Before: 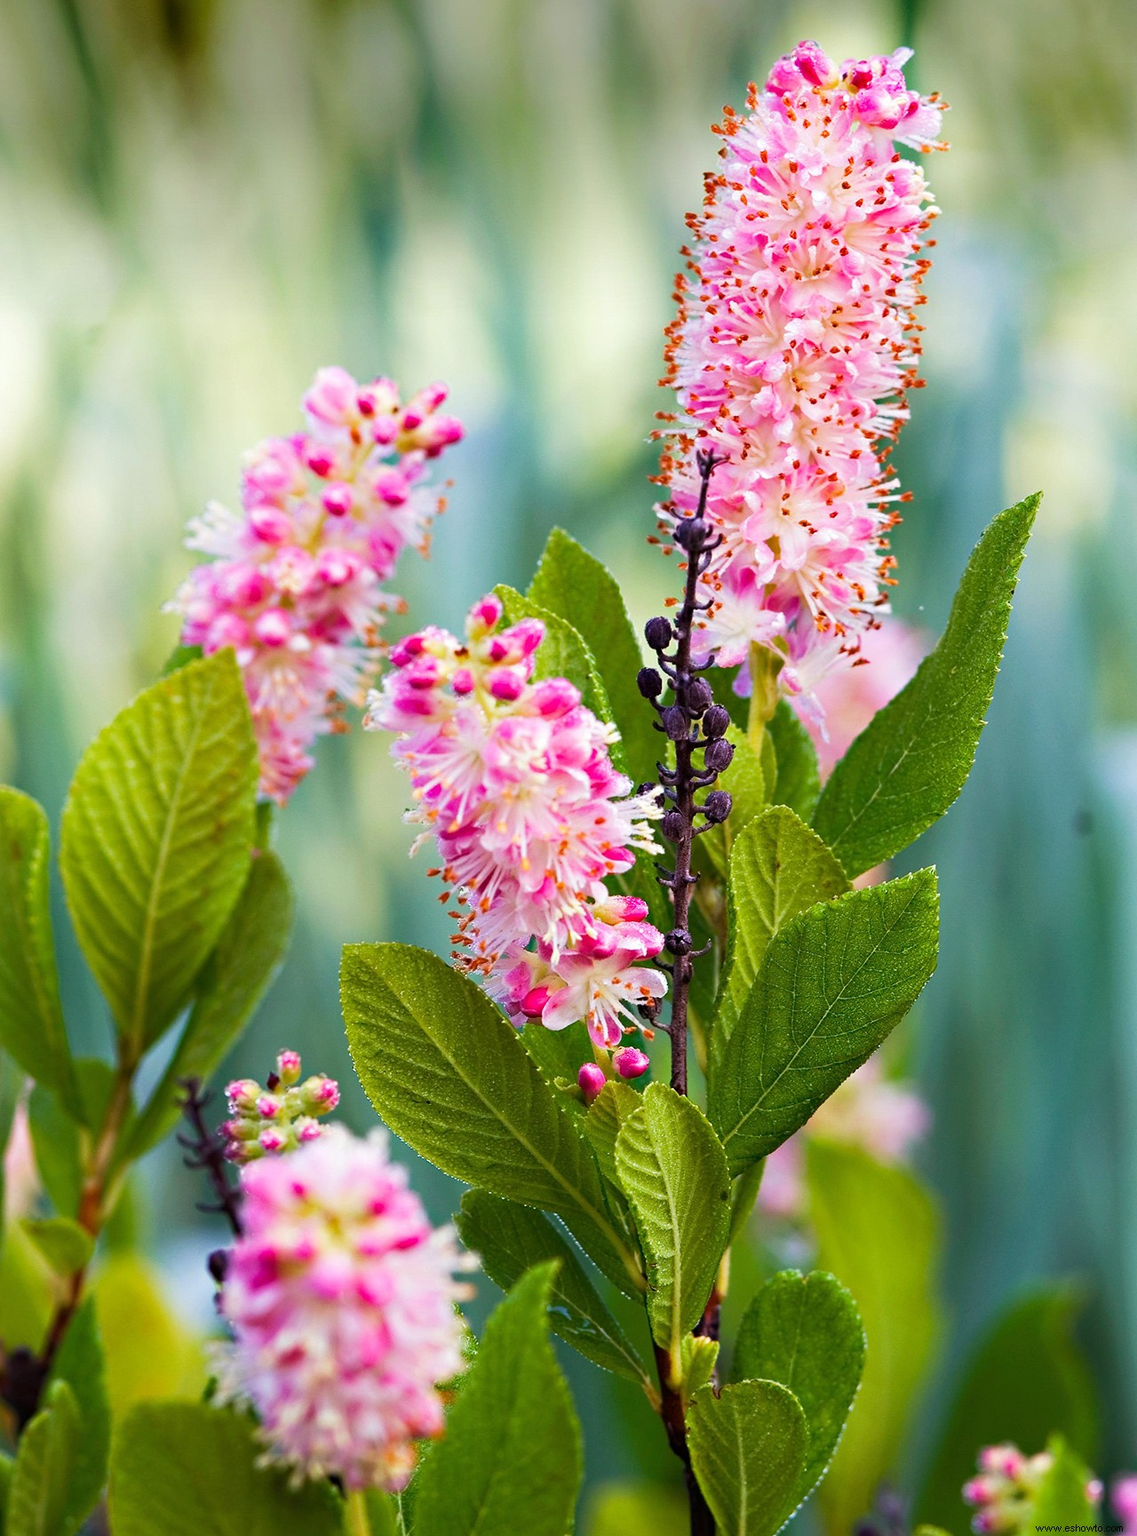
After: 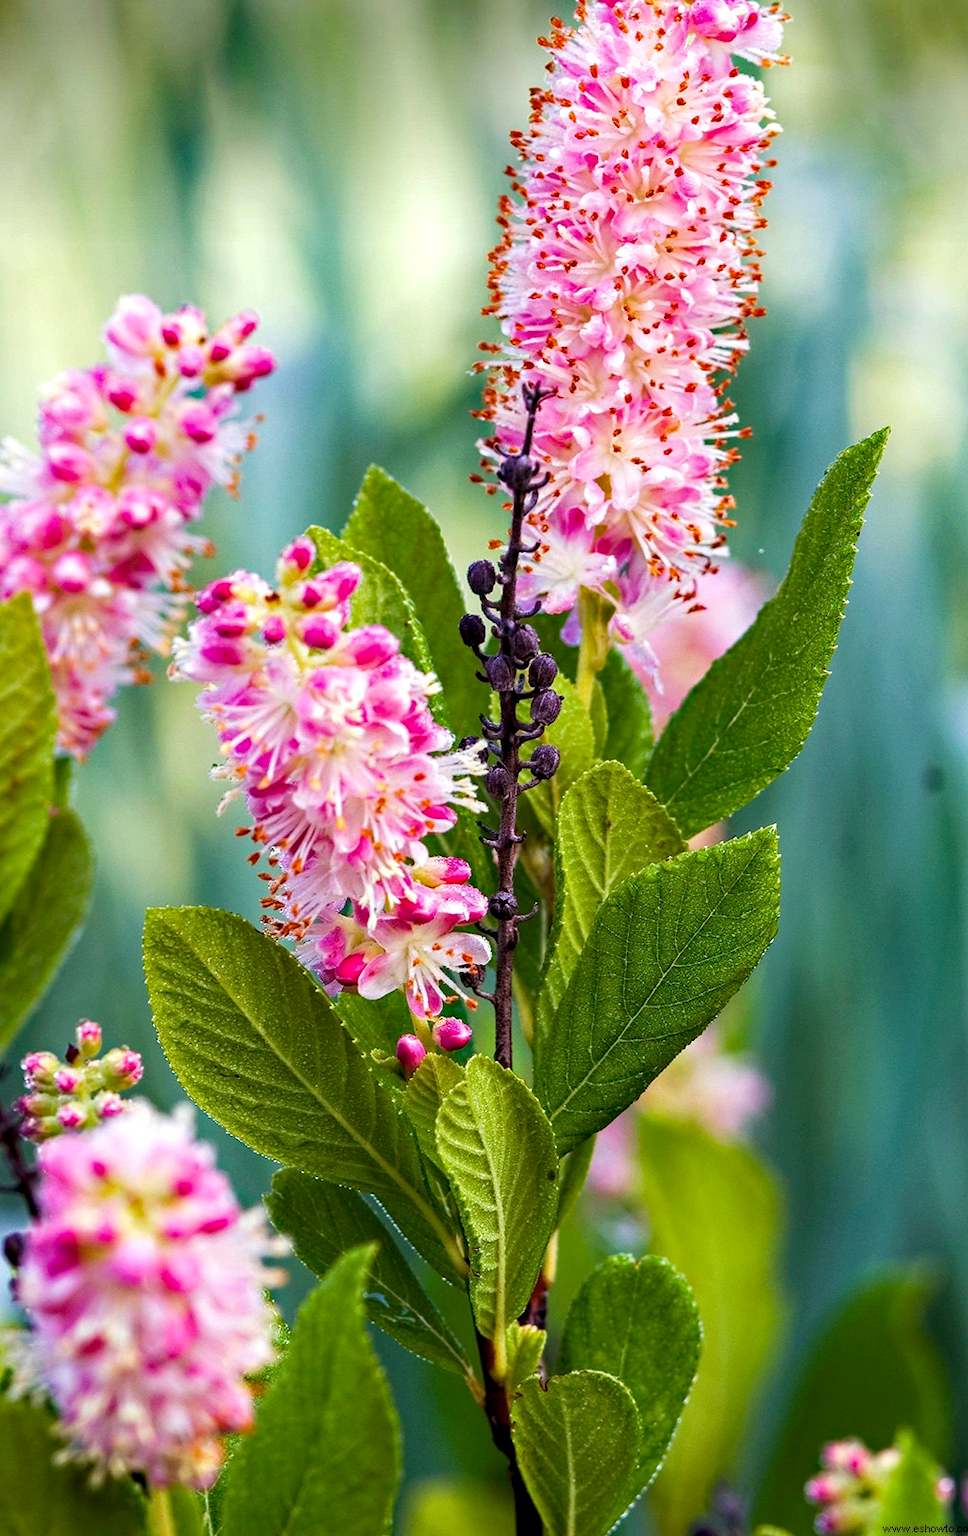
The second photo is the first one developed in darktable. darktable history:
local contrast: detail 130%
crop and rotate: left 18.101%, top 5.846%, right 1.666%
haze removal: compatibility mode true, adaptive false
